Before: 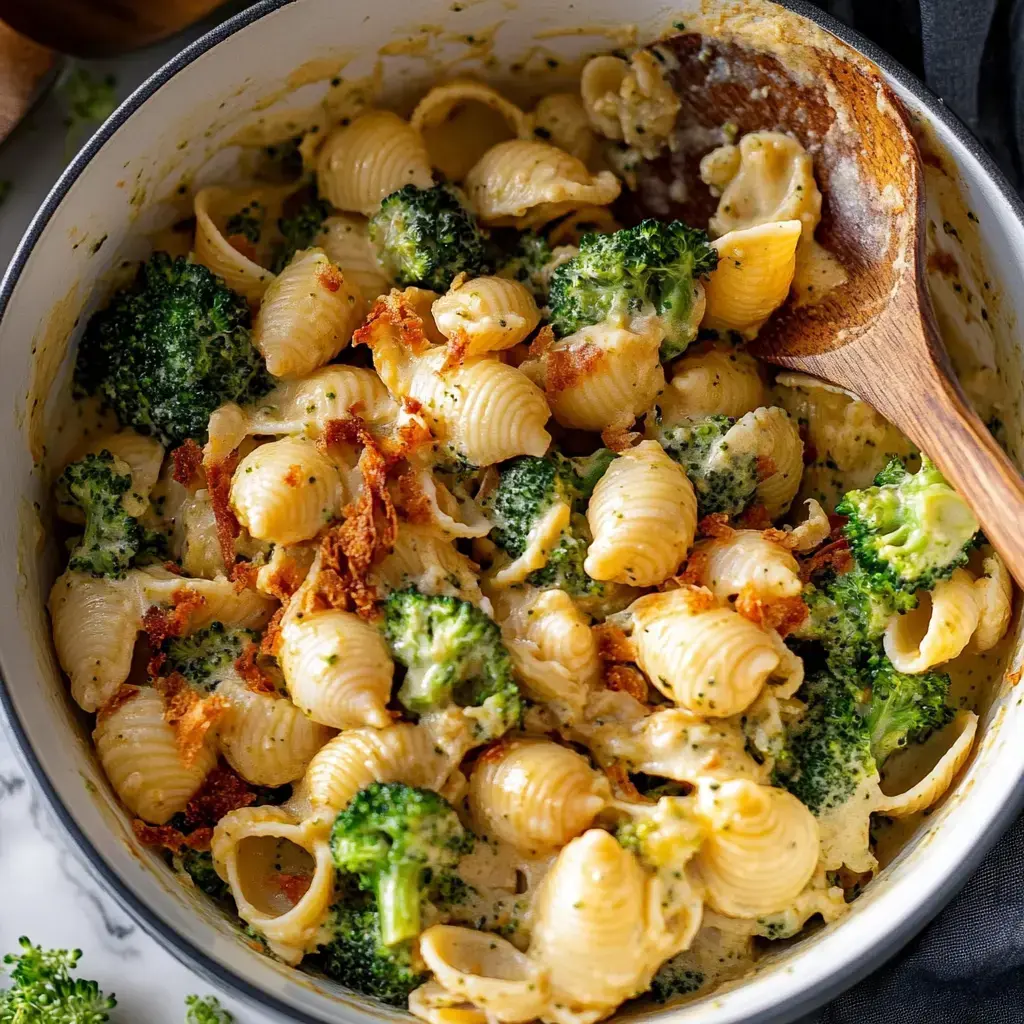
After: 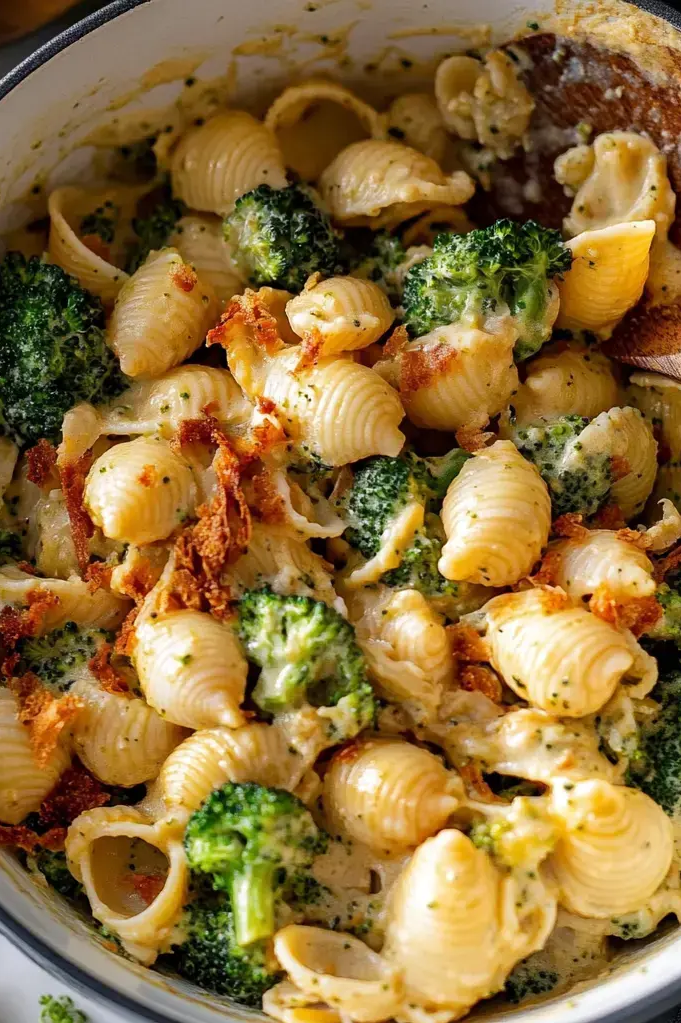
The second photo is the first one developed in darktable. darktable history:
crop and rotate: left 14.309%, right 19.138%
tone equalizer: edges refinement/feathering 500, mask exposure compensation -1.57 EV, preserve details guided filter
